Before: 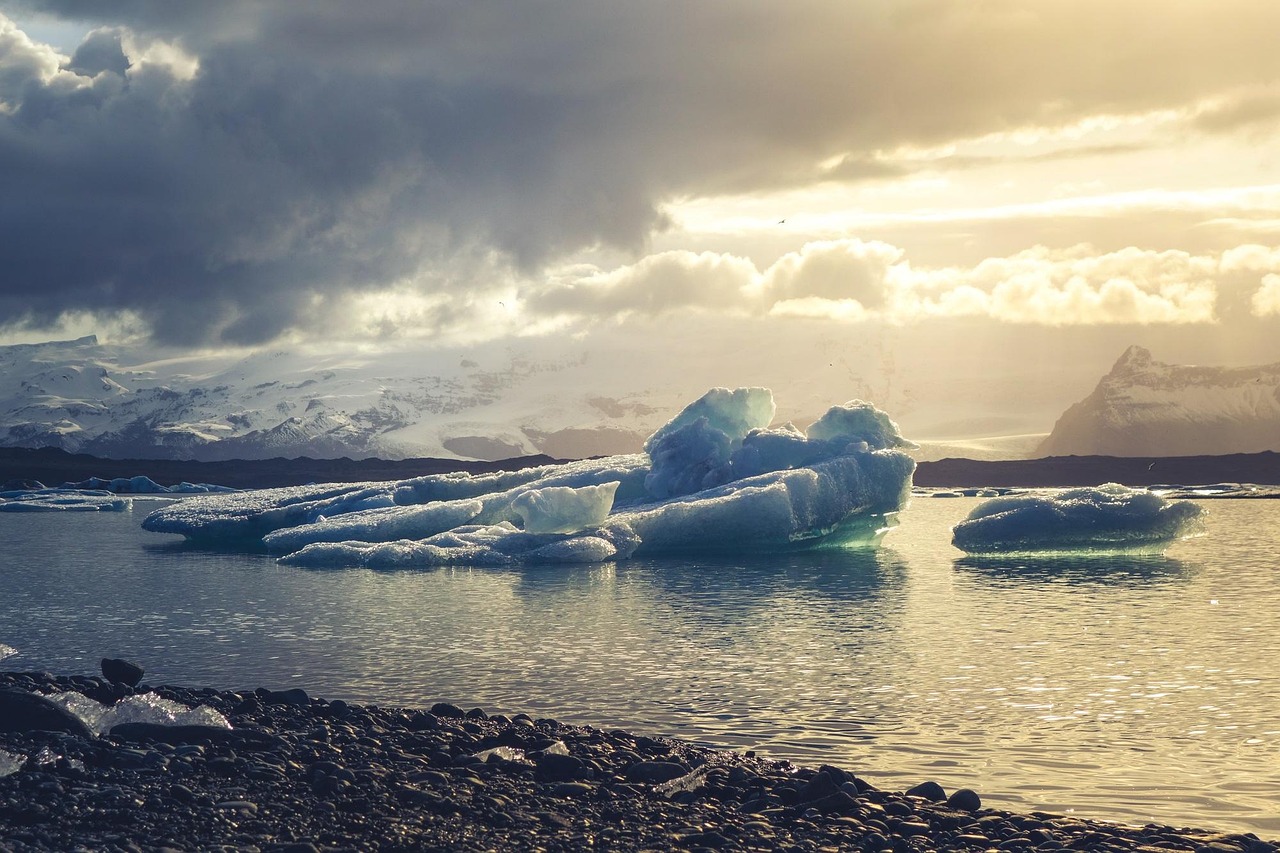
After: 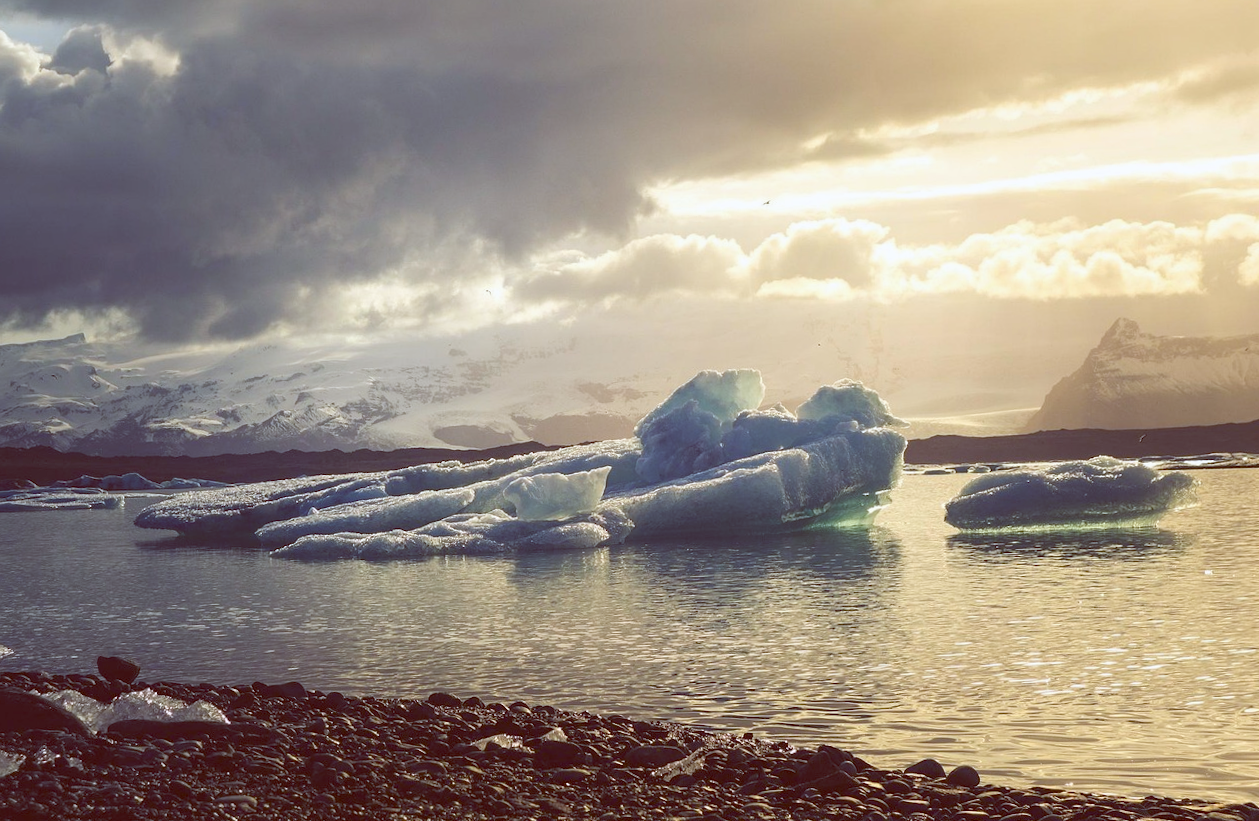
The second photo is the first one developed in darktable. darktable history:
rotate and perspective: rotation -1.42°, crop left 0.016, crop right 0.984, crop top 0.035, crop bottom 0.965
color balance: lift [1, 1.011, 0.999, 0.989], gamma [1.109, 1.045, 1.039, 0.955], gain [0.917, 0.936, 0.952, 1.064], contrast 2.32%, contrast fulcrum 19%, output saturation 101%
